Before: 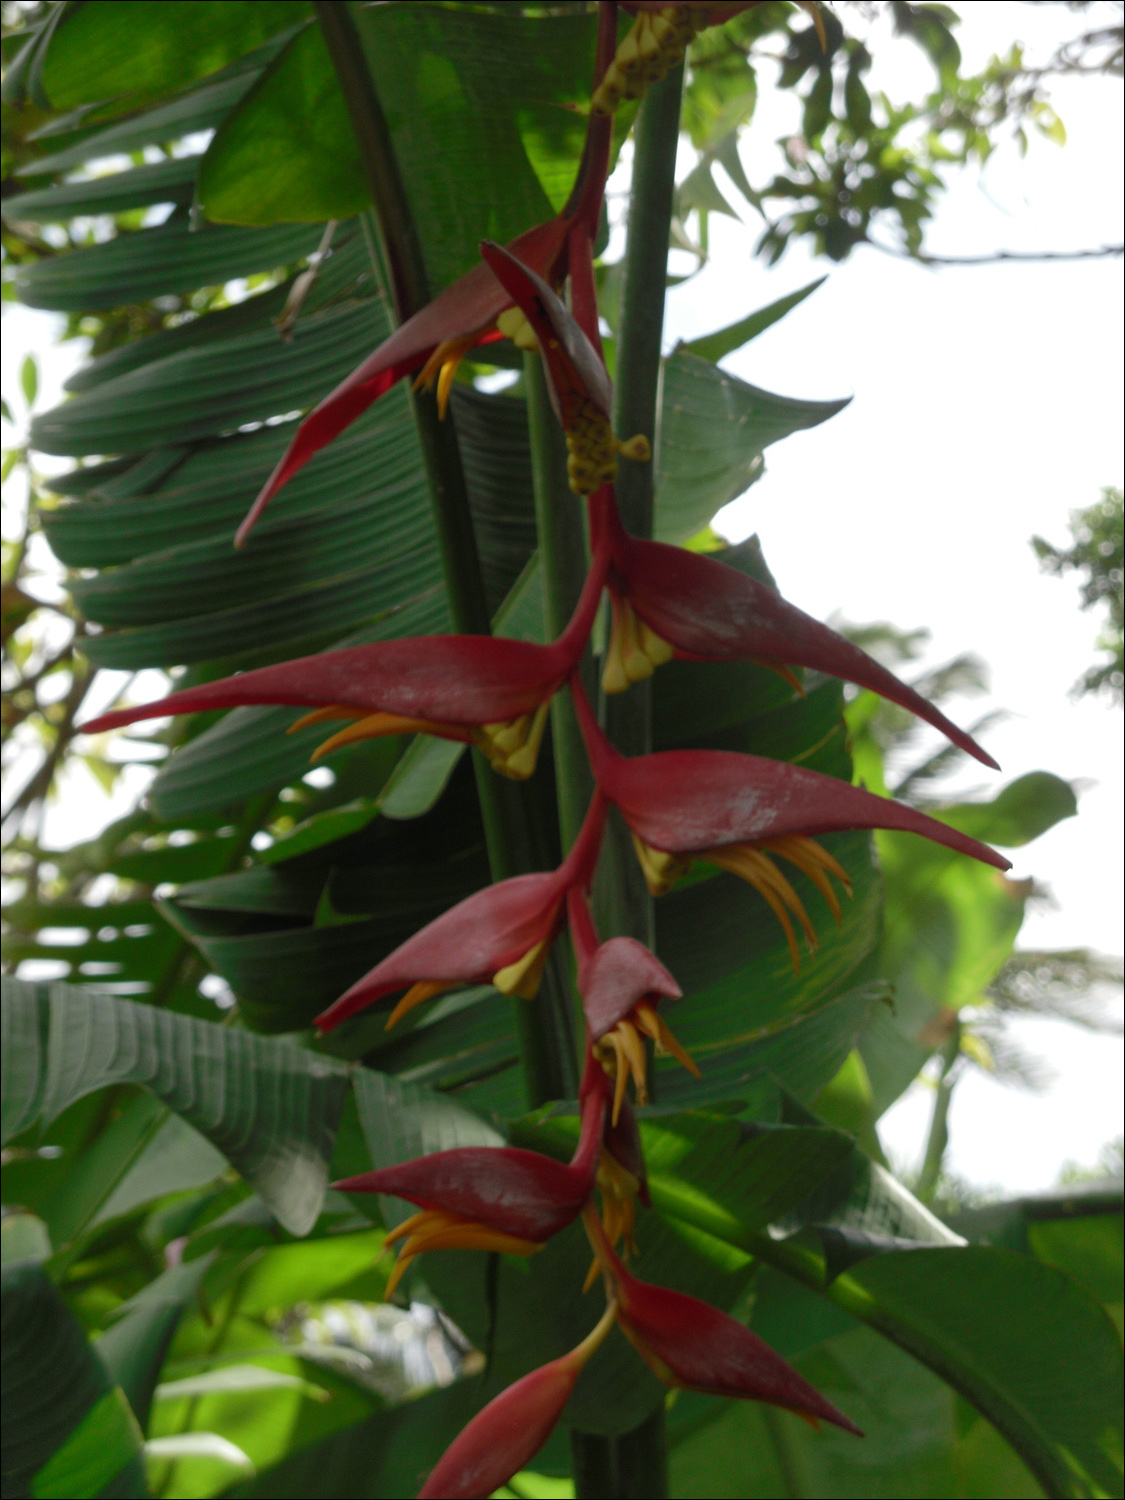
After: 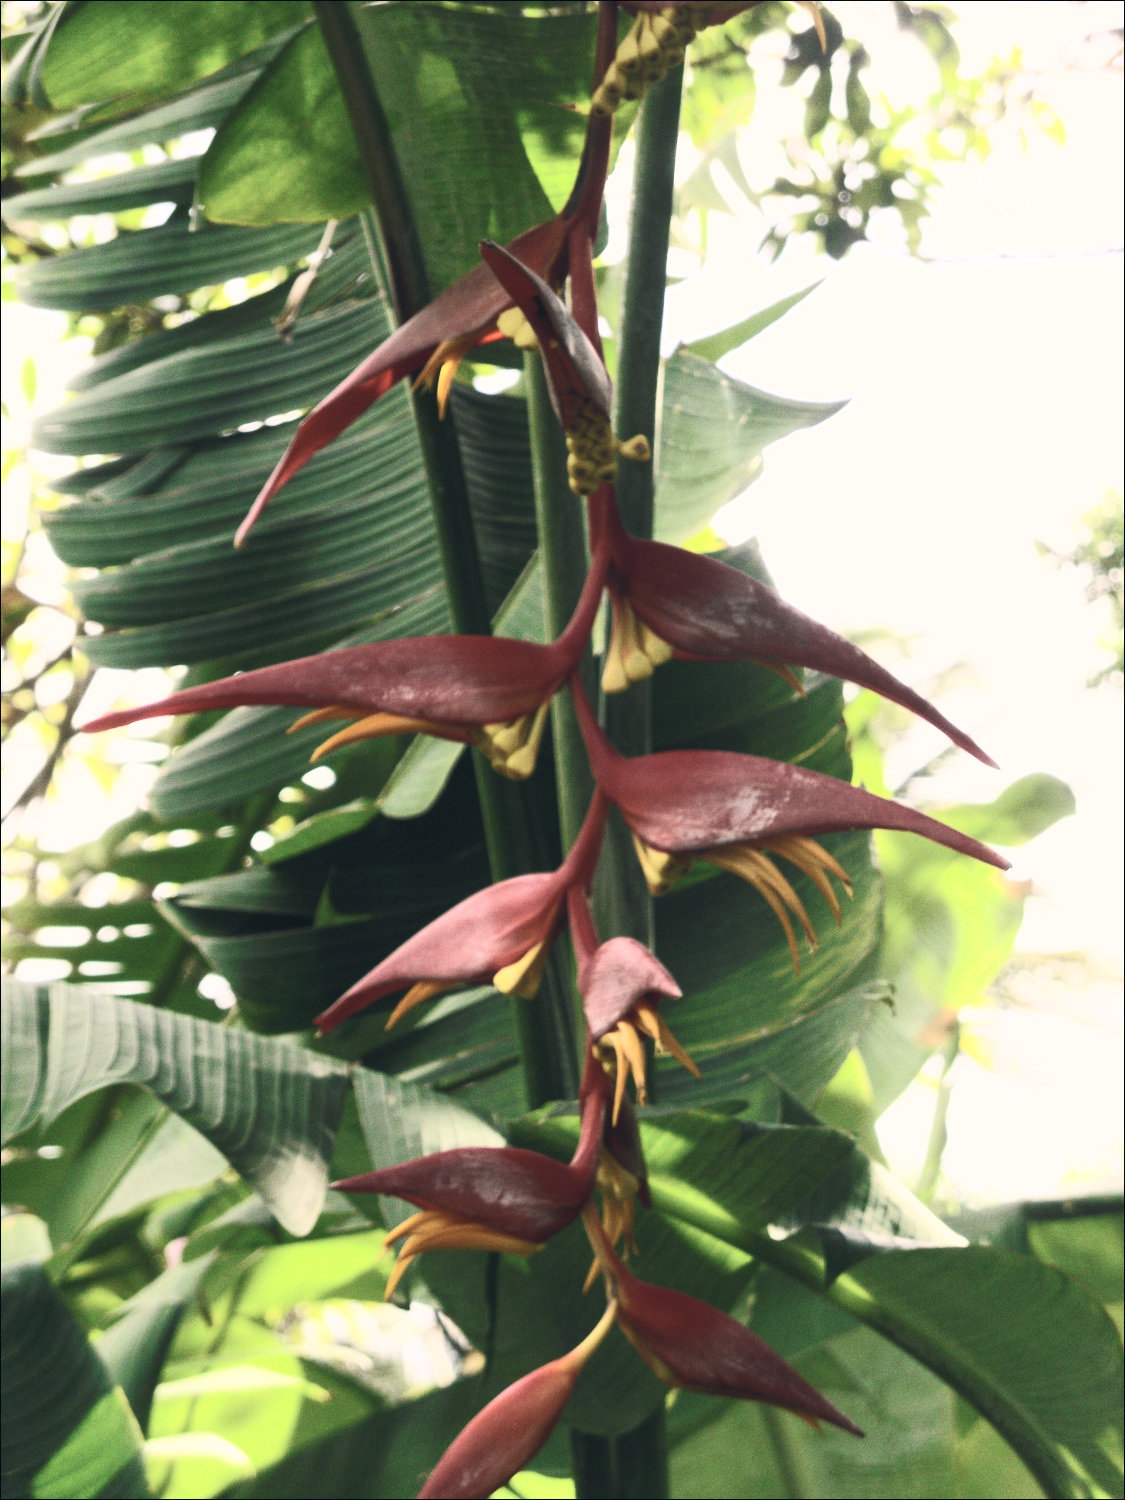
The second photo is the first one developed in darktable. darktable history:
base curve: curves: ch0 [(0, 0) (0.028, 0.03) (0.121, 0.232) (0.46, 0.748) (0.859, 0.968) (1, 1)]
contrast brightness saturation: contrast 0.43, brightness 0.56, saturation -0.19
color correction: highlights a* 5.38, highlights b* 5.3, shadows a* -4.26, shadows b* -5.11
